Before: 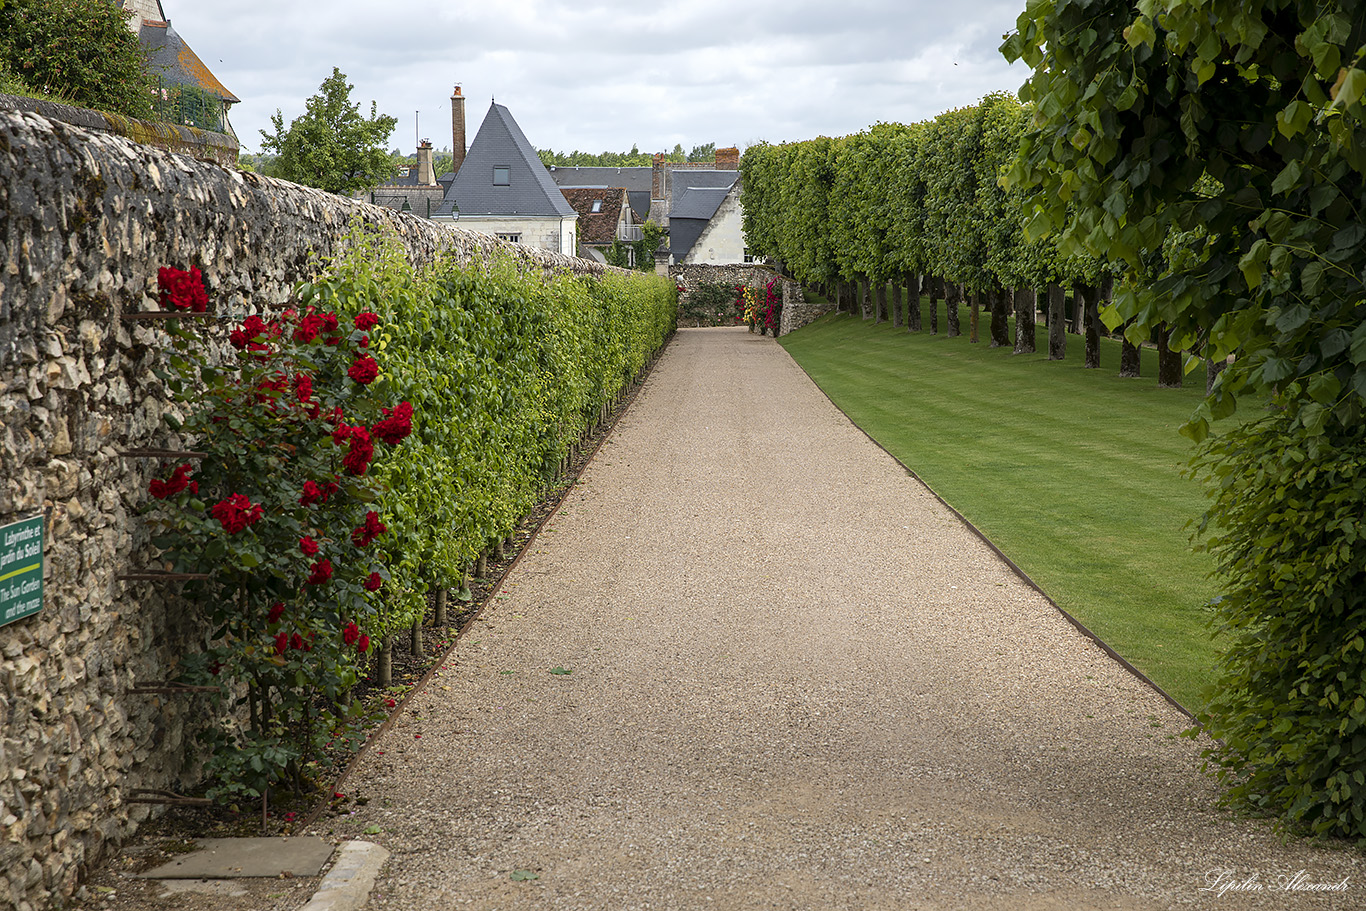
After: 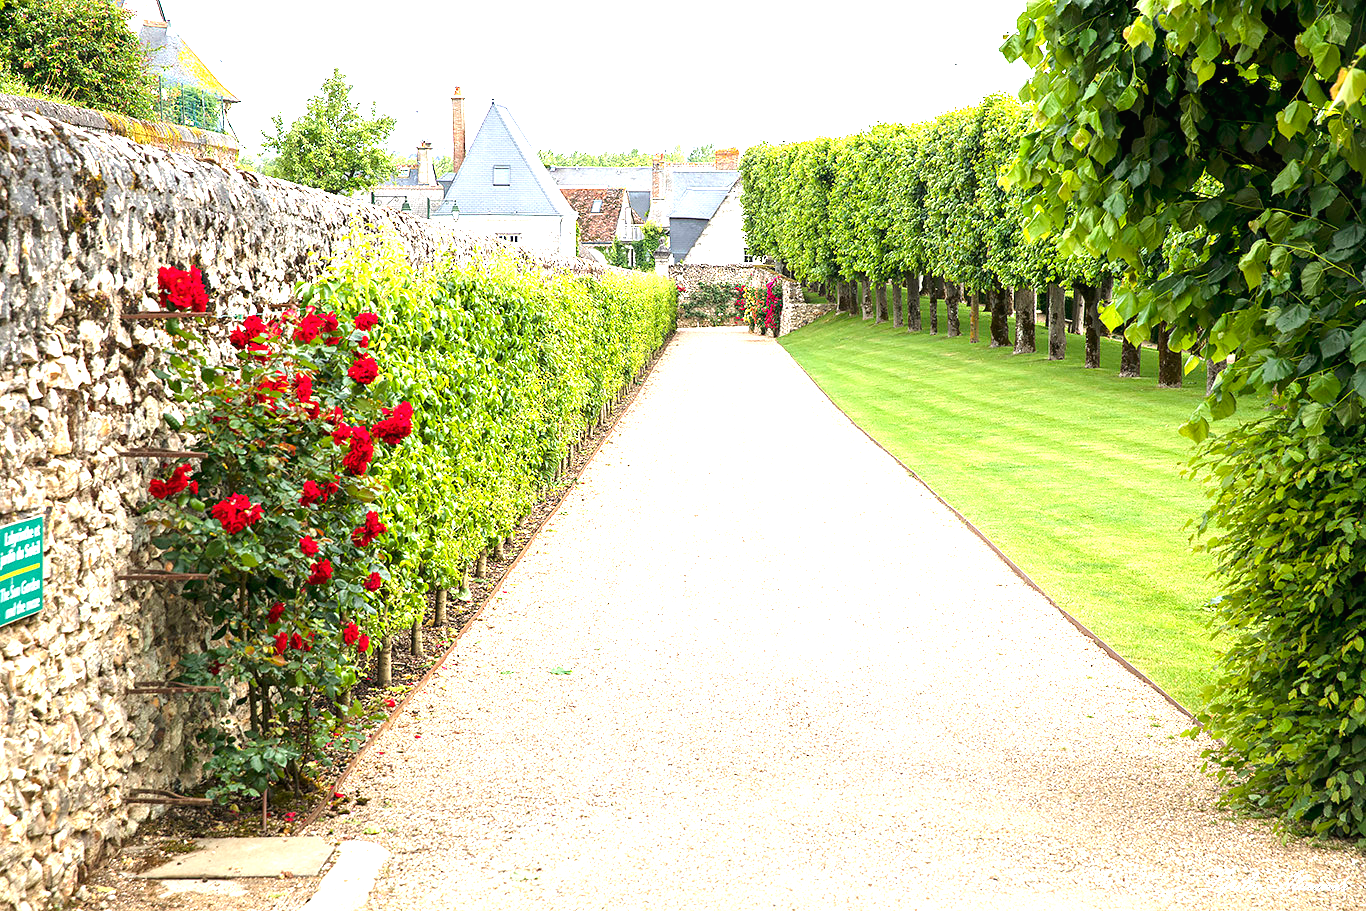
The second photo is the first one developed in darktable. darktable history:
exposure: black level correction 0, exposure 1.744 EV, compensate exposure bias true, compensate highlight preservation false
